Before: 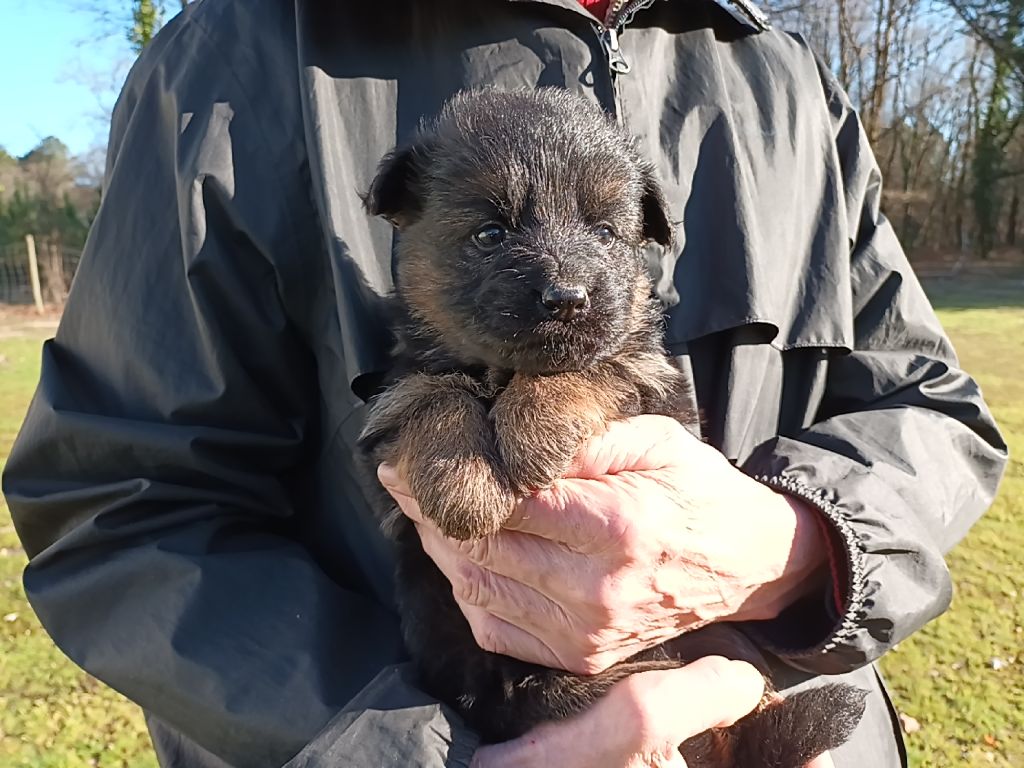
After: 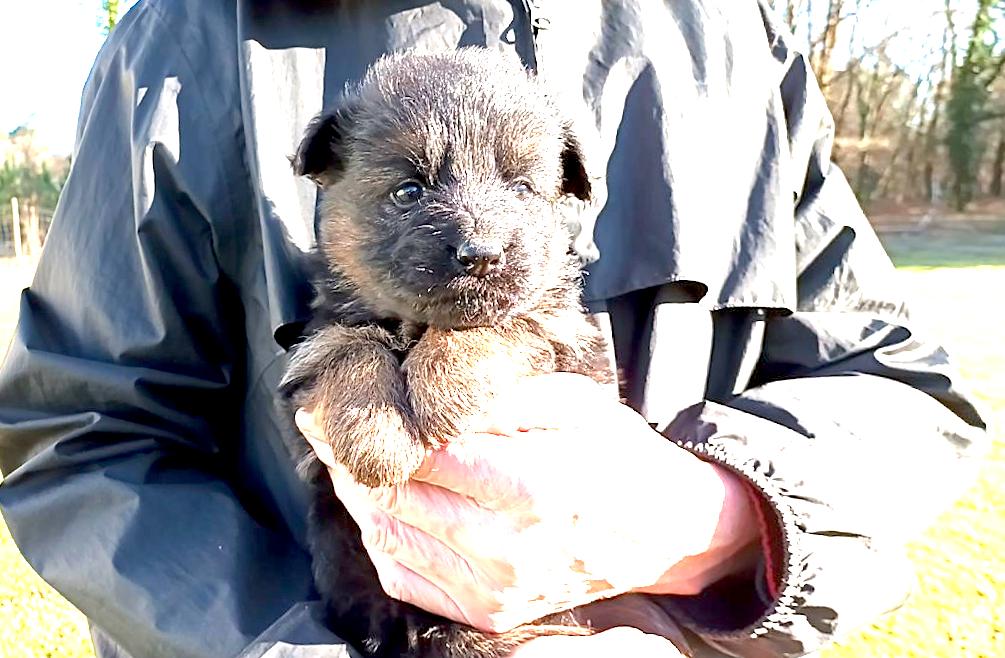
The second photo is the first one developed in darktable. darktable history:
exposure: black level correction 0.005, exposure 2.084 EV, compensate highlight preservation false
rotate and perspective: rotation 1.69°, lens shift (vertical) -0.023, lens shift (horizontal) -0.291, crop left 0.025, crop right 0.988, crop top 0.092, crop bottom 0.842
